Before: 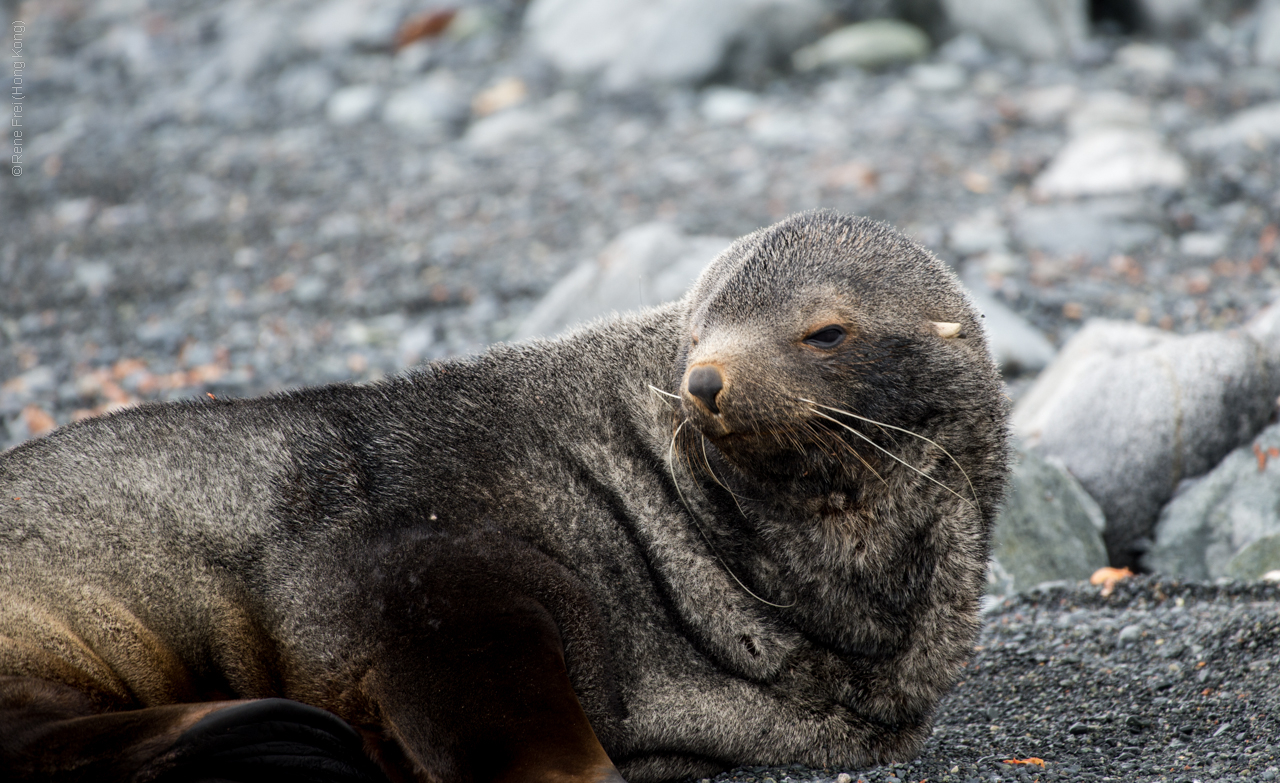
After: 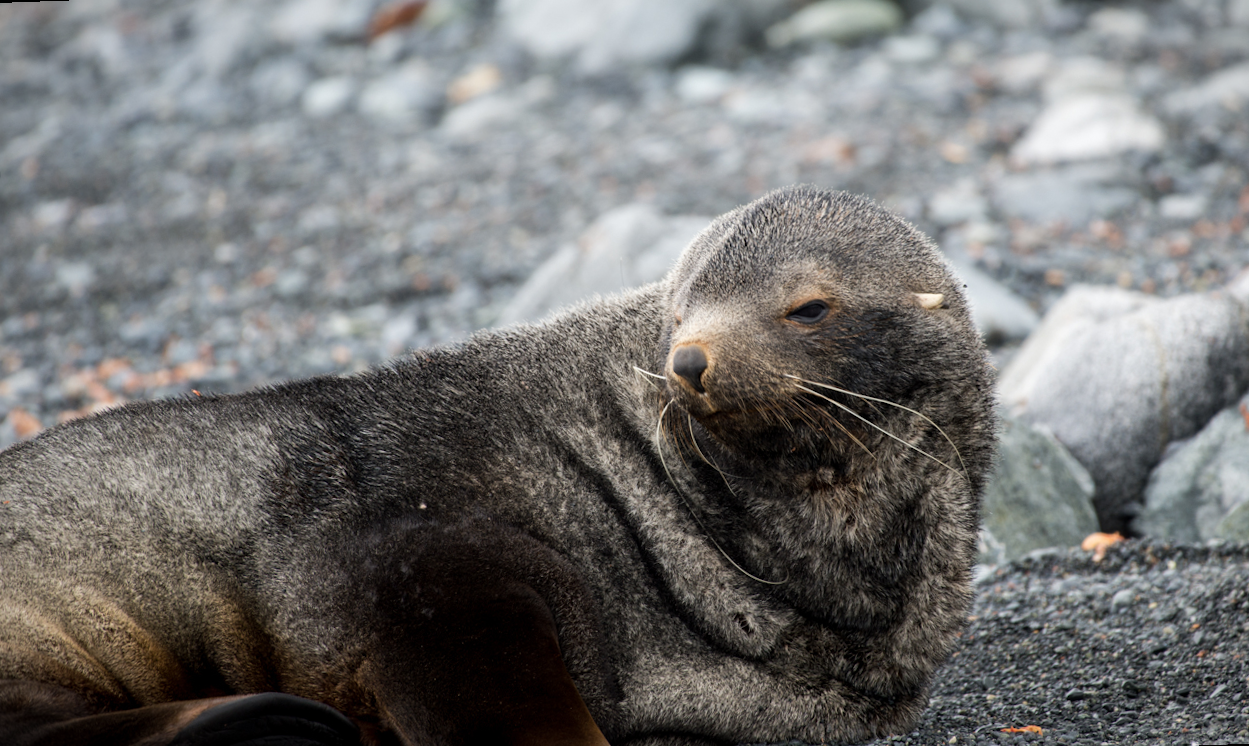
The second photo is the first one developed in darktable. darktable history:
rotate and perspective: rotation -2°, crop left 0.022, crop right 0.978, crop top 0.049, crop bottom 0.951
vignetting: fall-off start 100%, brightness -0.282, width/height ratio 1.31
